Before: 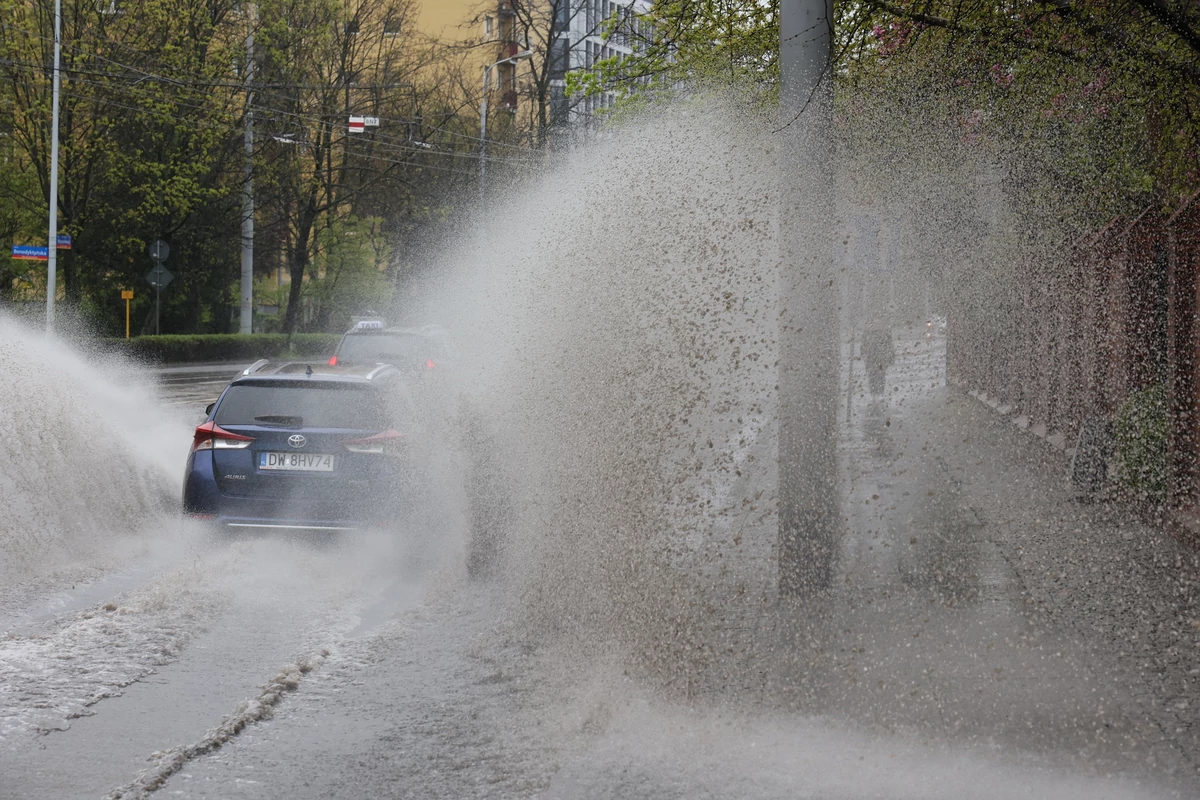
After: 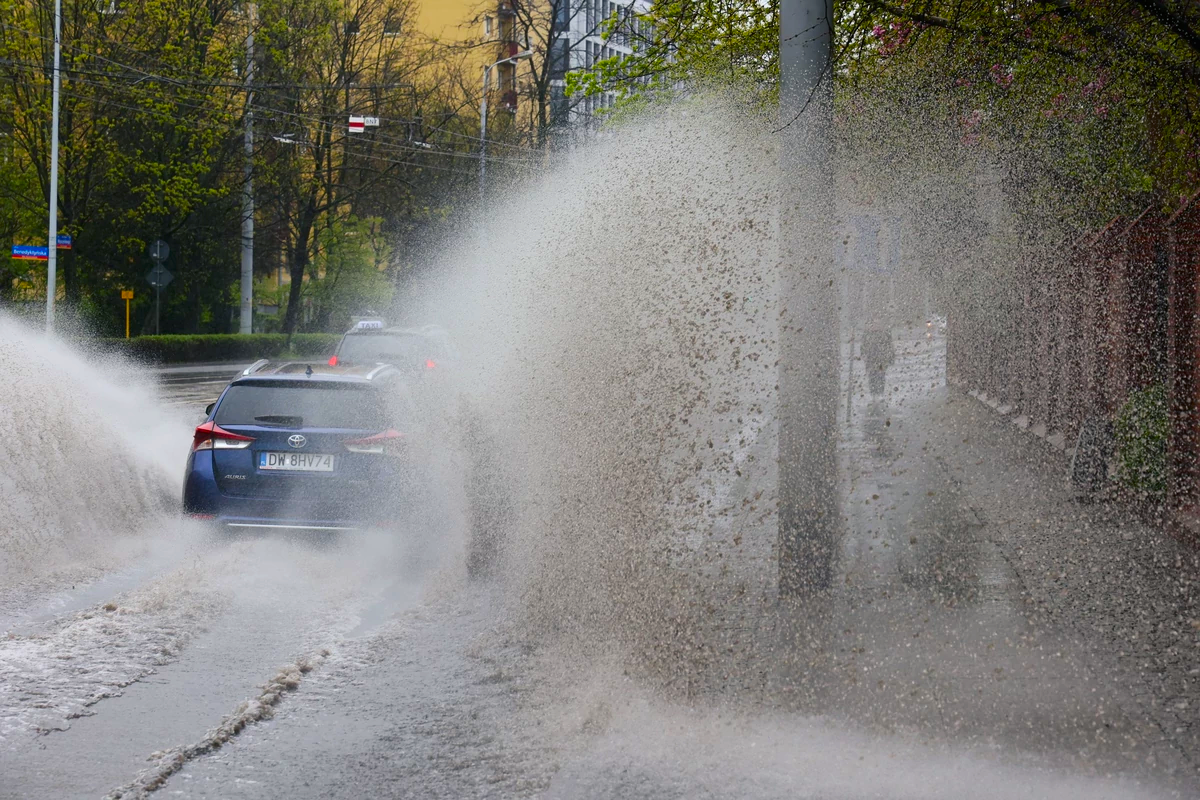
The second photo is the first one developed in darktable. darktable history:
contrast brightness saturation: contrast 0.147, brightness -0.011, saturation 0.102
color balance rgb: shadows lift › chroma 2.011%, shadows lift › hue 248.7°, linear chroma grading › global chroma 14.474%, perceptual saturation grading › global saturation 25.38%
